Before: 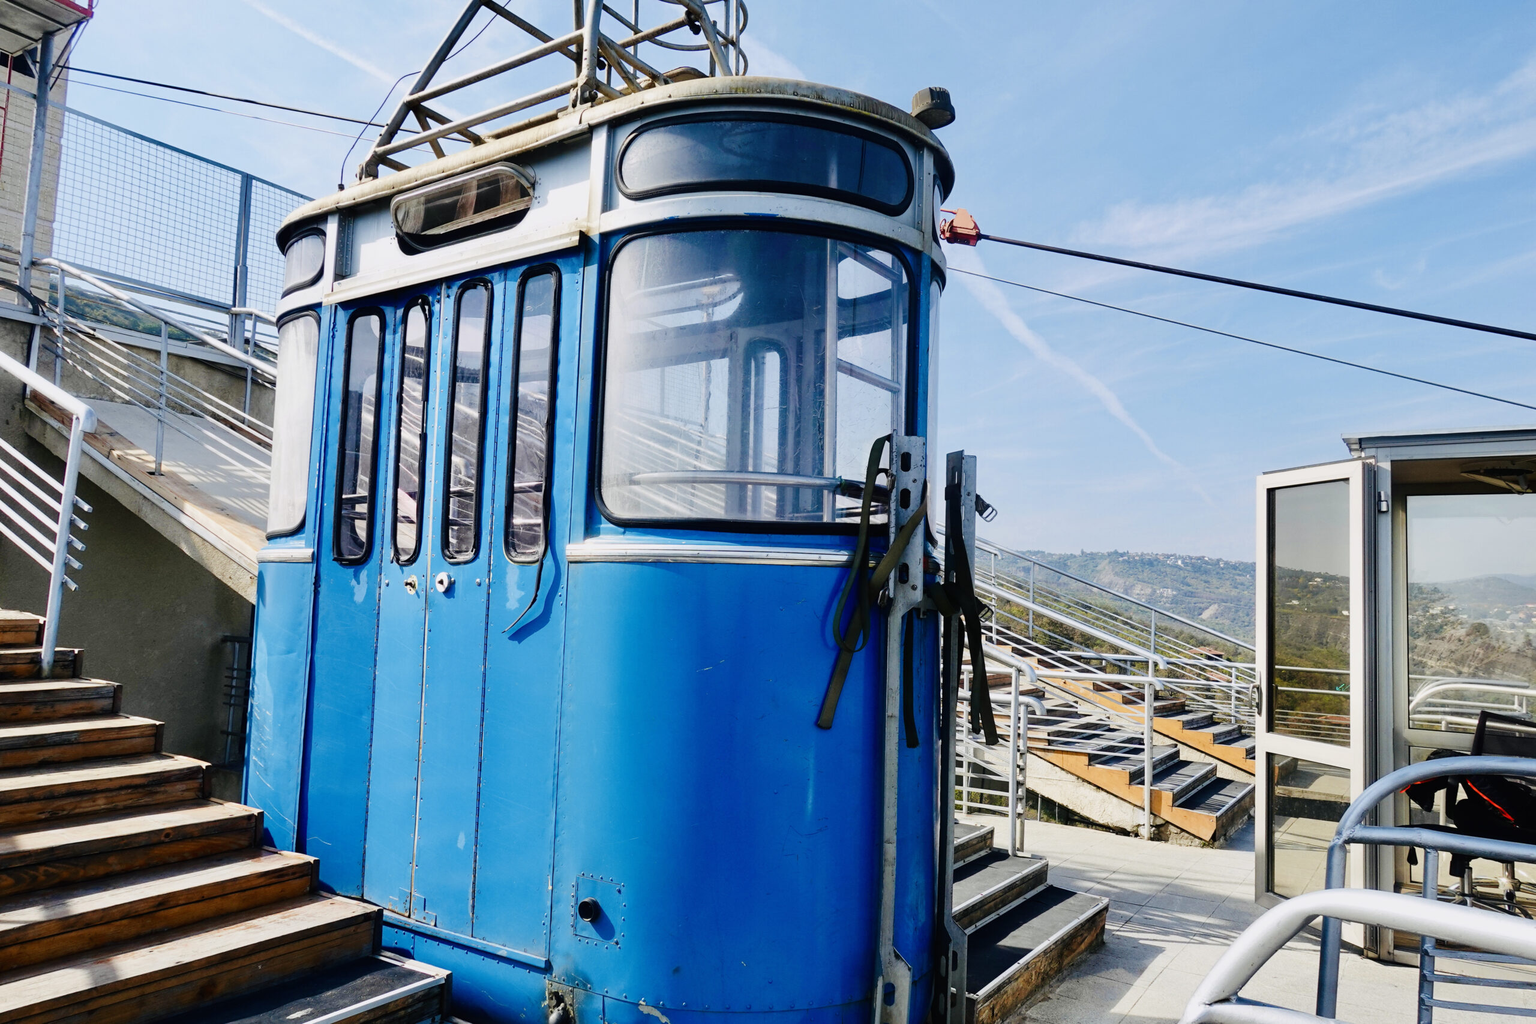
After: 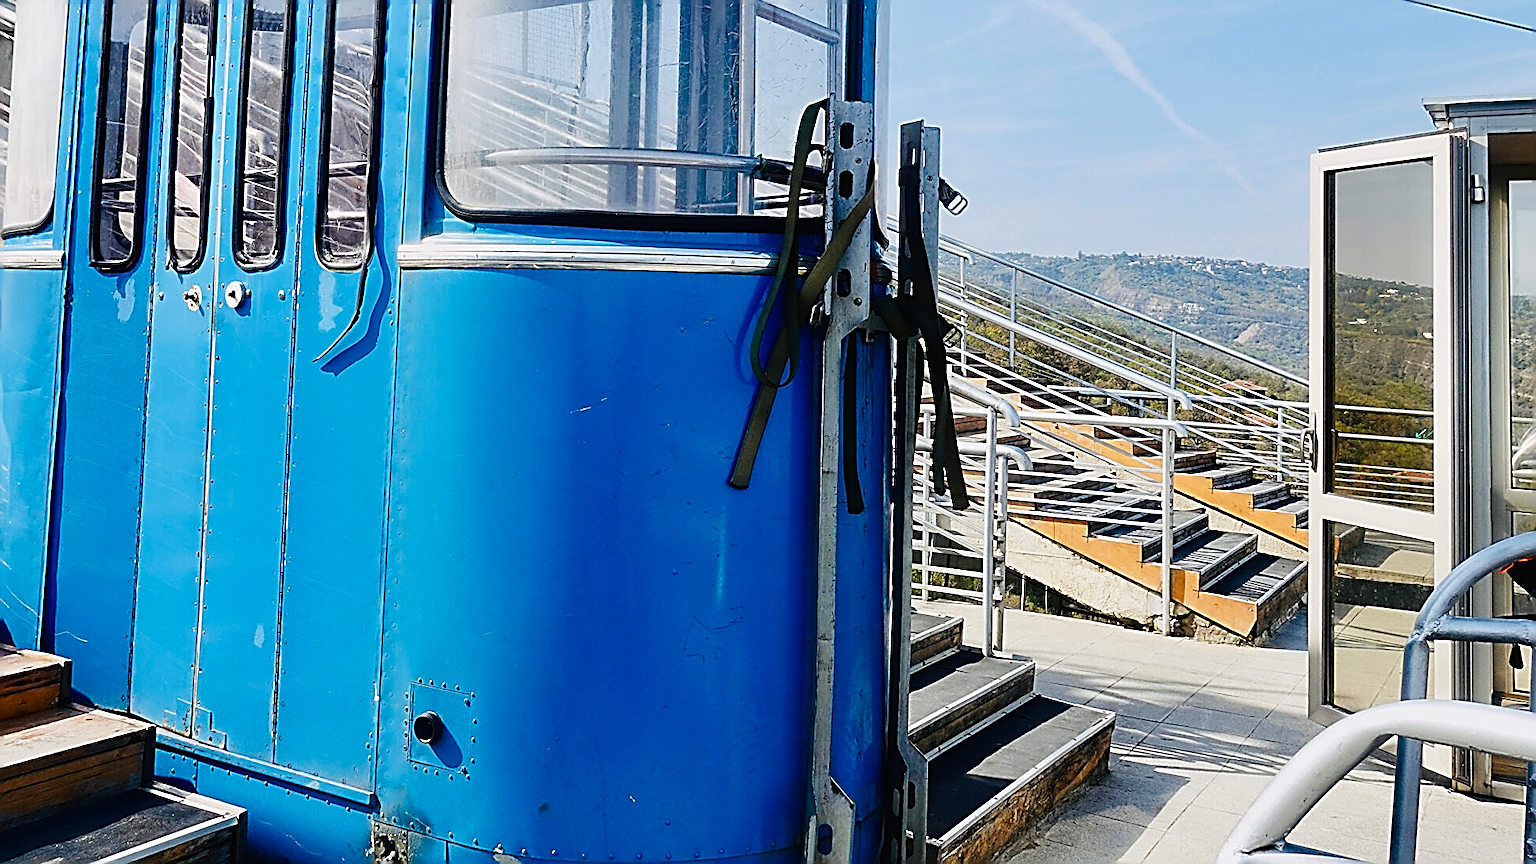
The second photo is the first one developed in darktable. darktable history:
sharpen: amount 1.861
crop and rotate: left 17.299%, top 35.115%, right 7.015%, bottom 1.024%
